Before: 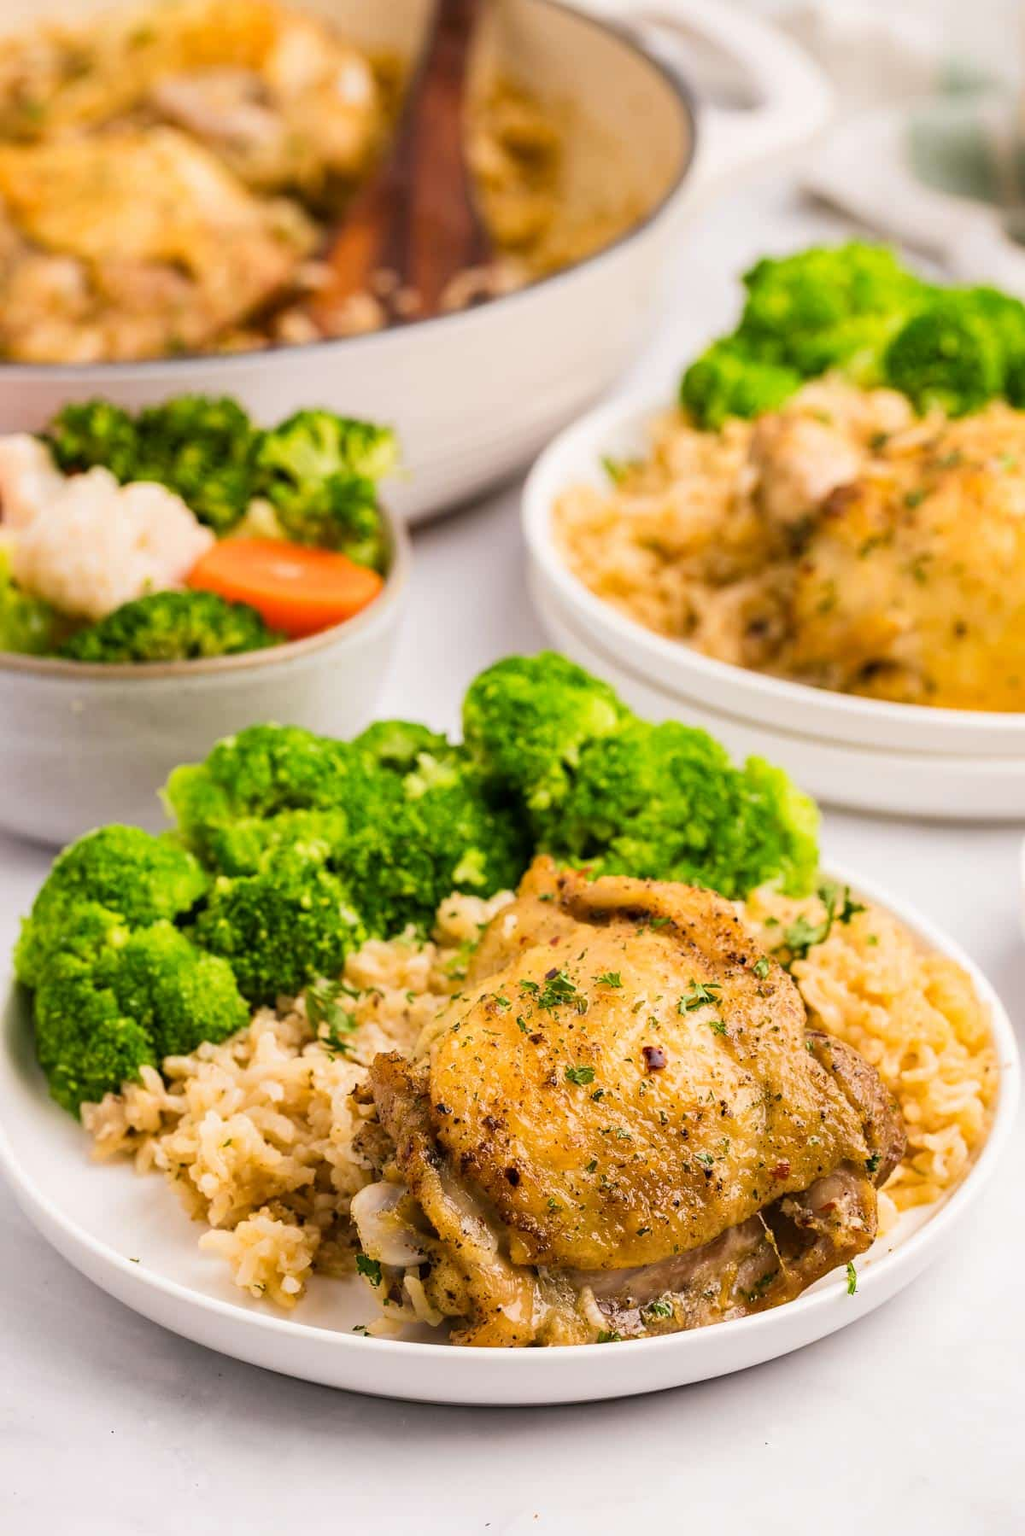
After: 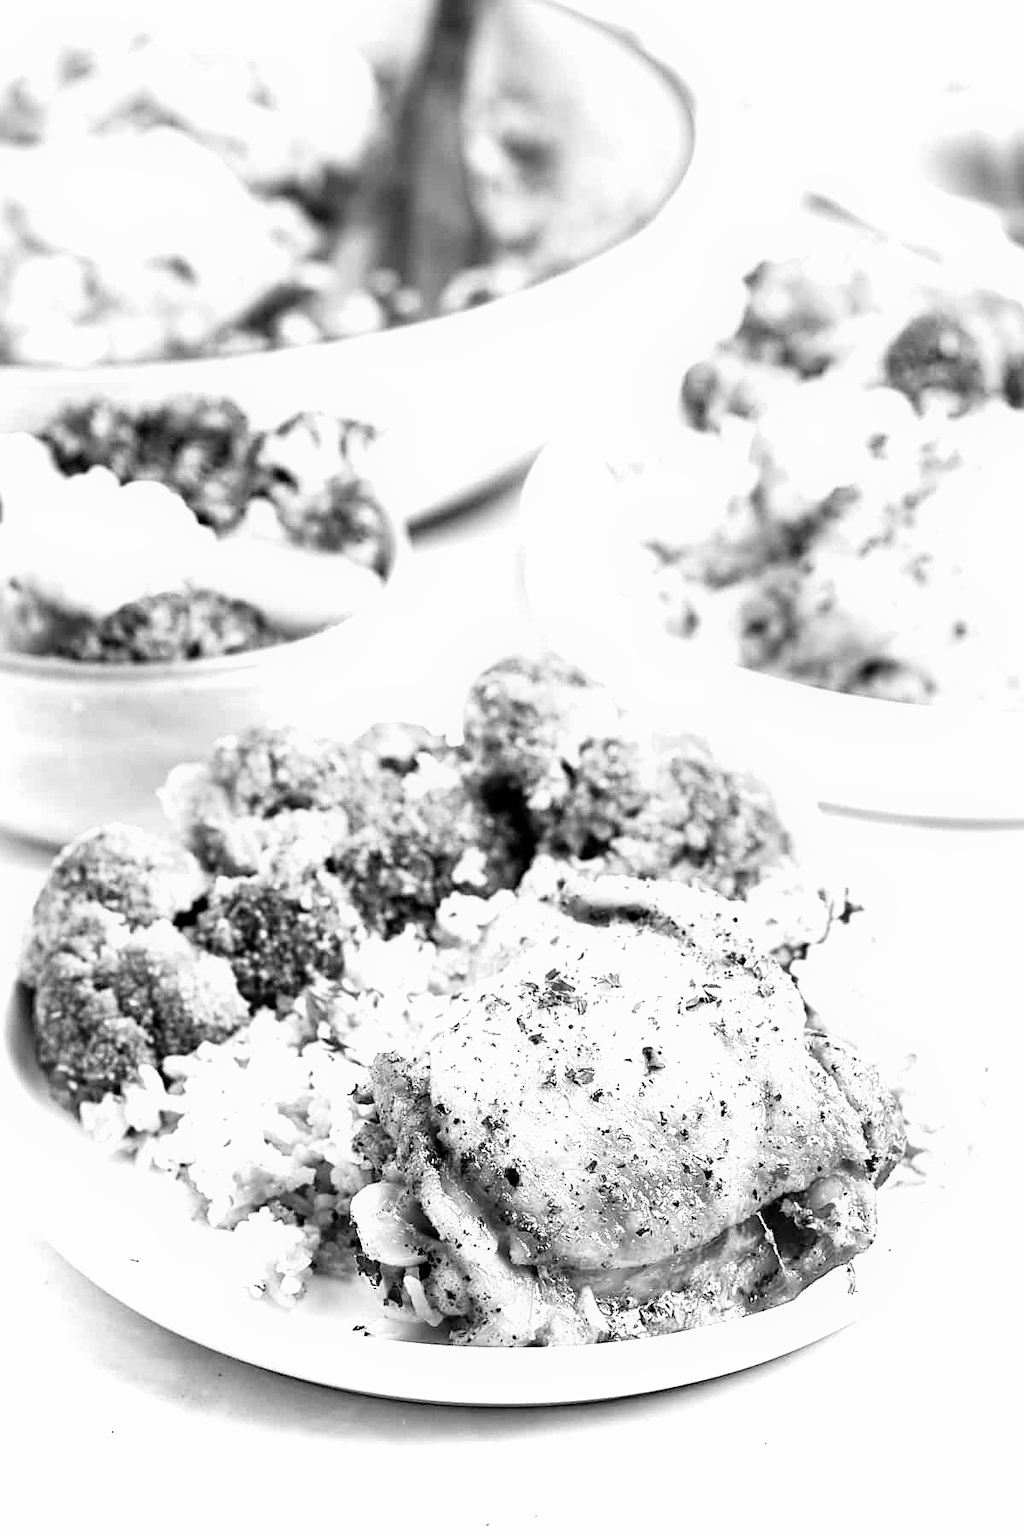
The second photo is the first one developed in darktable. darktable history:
color correction: highlights a* 10.12, highlights b* 39.04, shadows a* 14.62, shadows b* 3.37
exposure: black level correction 0, exposure 1.1 EV, compensate highlight preservation false
filmic rgb: black relative exposure -8.2 EV, white relative exposure 2.2 EV, threshold 3 EV, hardness 7.11, latitude 75%, contrast 1.325, highlights saturation mix -2%, shadows ↔ highlights balance 30%, preserve chrominance RGB euclidean norm, color science v5 (2021), contrast in shadows safe, contrast in highlights safe, enable highlight reconstruction true
color balance rgb: on, module defaults
sharpen: on, module defaults
monochrome: on, module defaults
